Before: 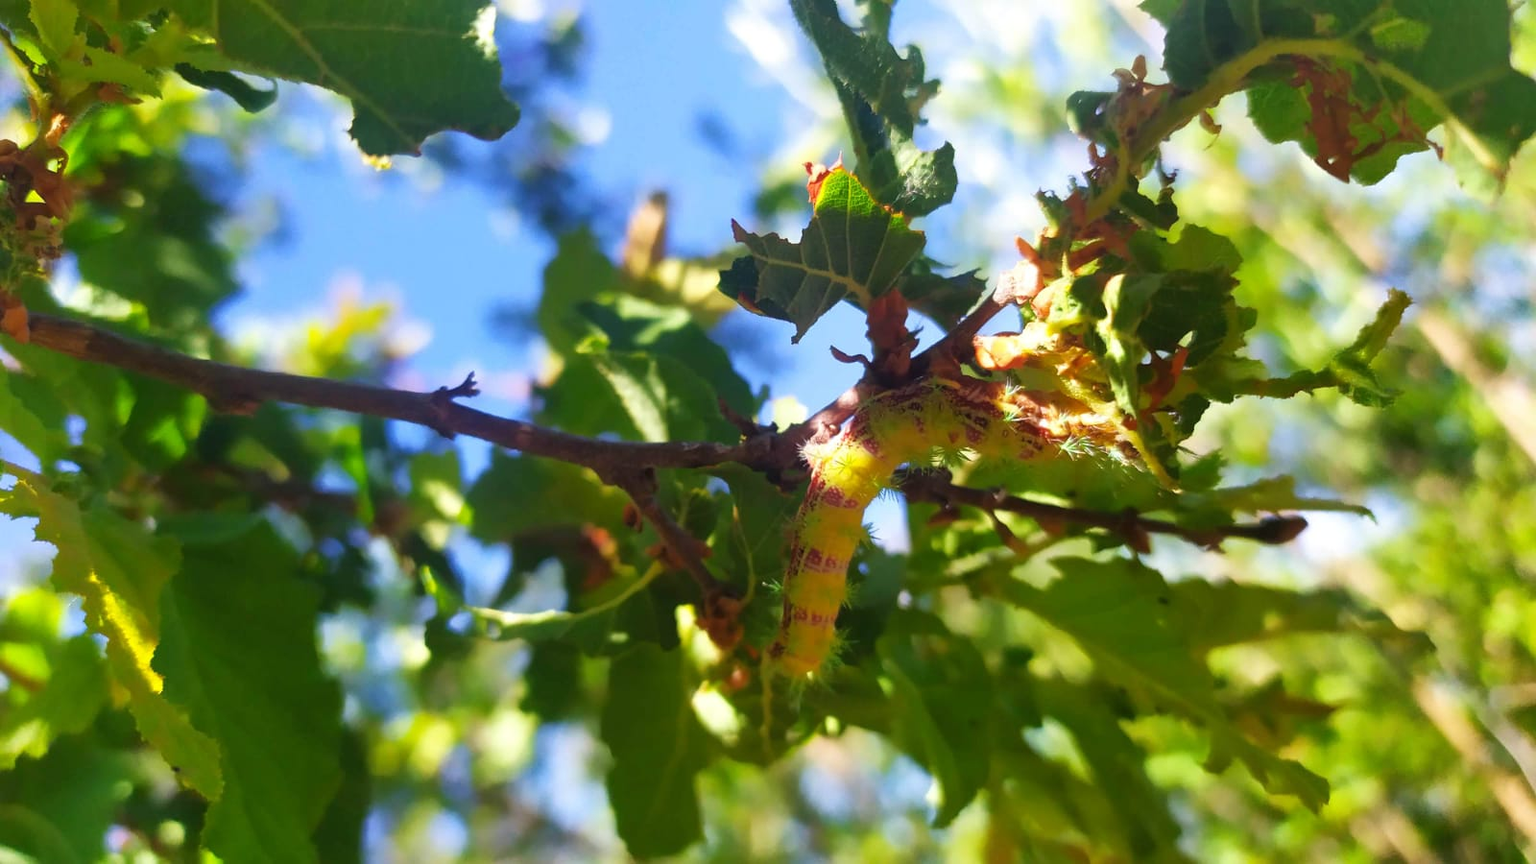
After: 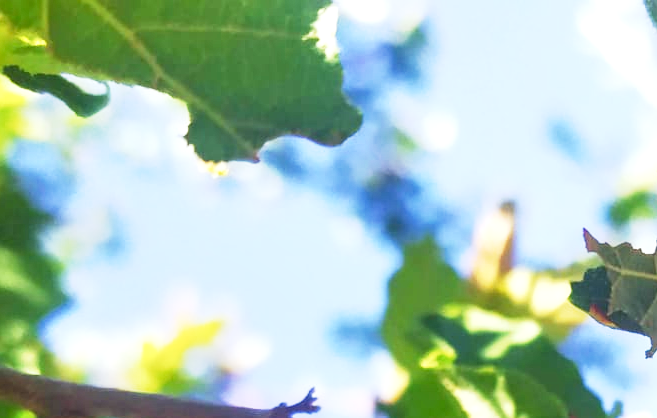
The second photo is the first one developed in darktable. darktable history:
local contrast: on, module defaults
exposure: exposure 1.001 EV, compensate exposure bias true, compensate highlight preservation false
crop and rotate: left 11.243%, top 0.065%, right 47.653%, bottom 53.44%
base curve: curves: ch0 [(0, 0) (0.088, 0.125) (0.176, 0.251) (0.354, 0.501) (0.613, 0.749) (1, 0.877)], preserve colors none
